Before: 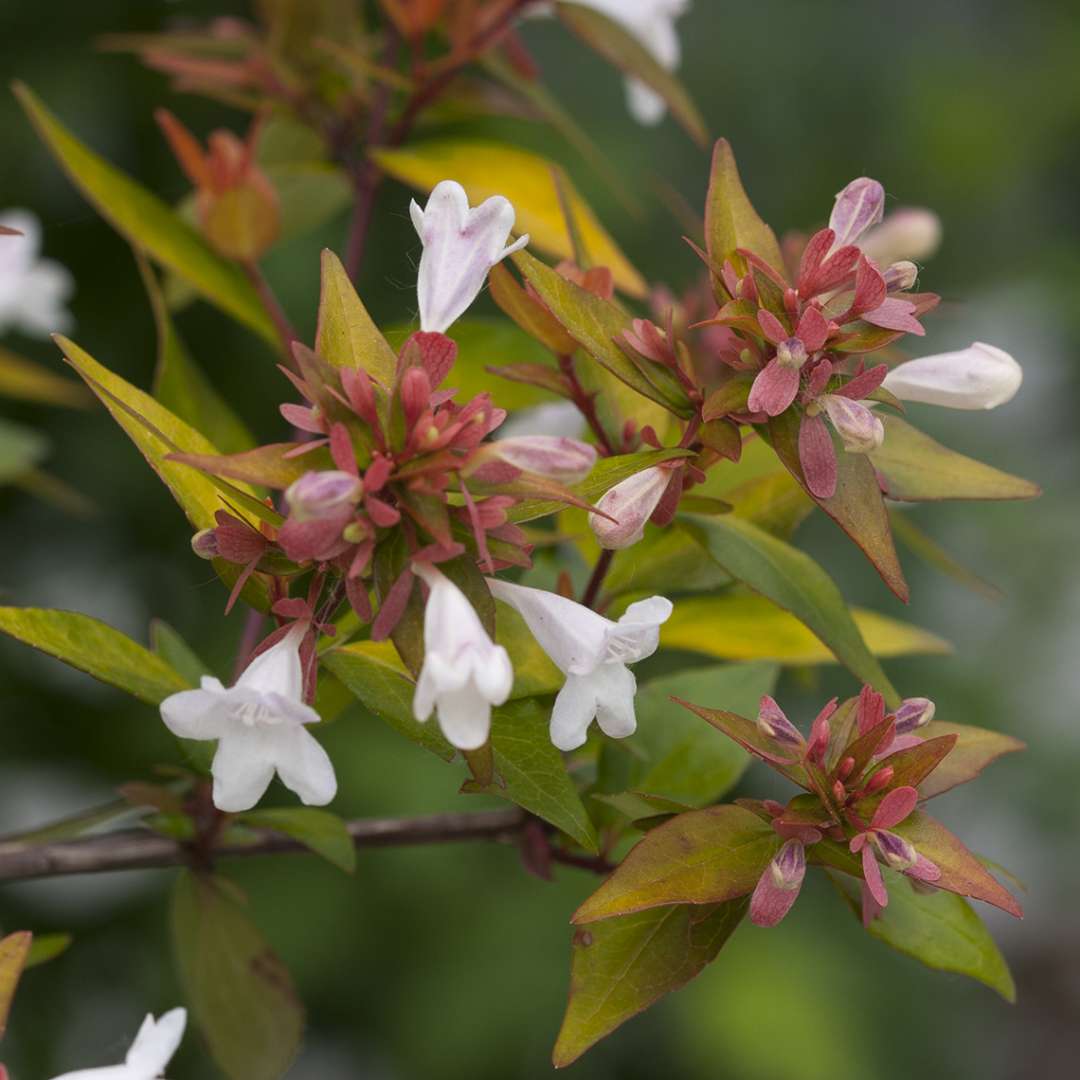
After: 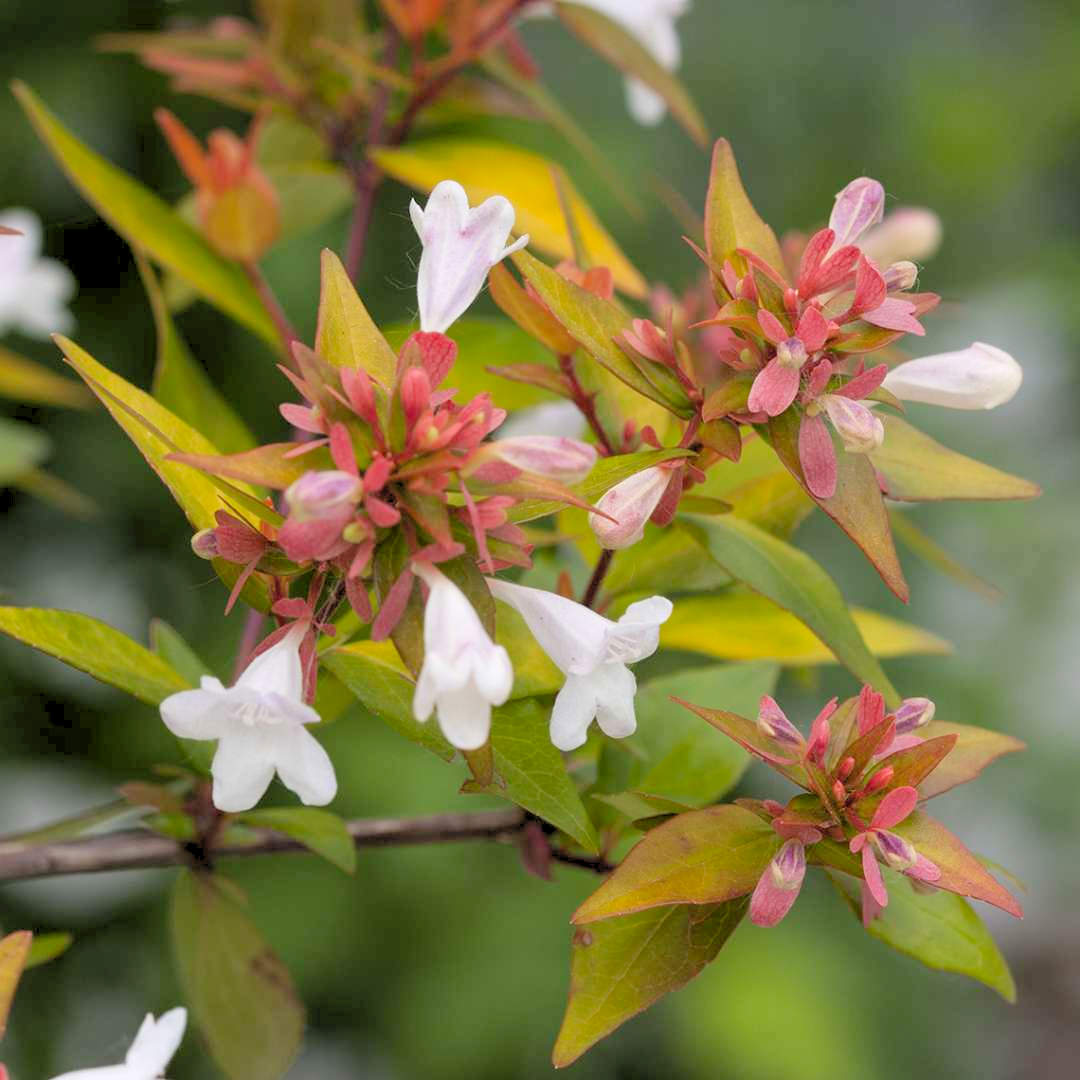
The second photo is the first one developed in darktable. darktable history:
levels: white 99.97%, levels [0.093, 0.434, 0.988]
